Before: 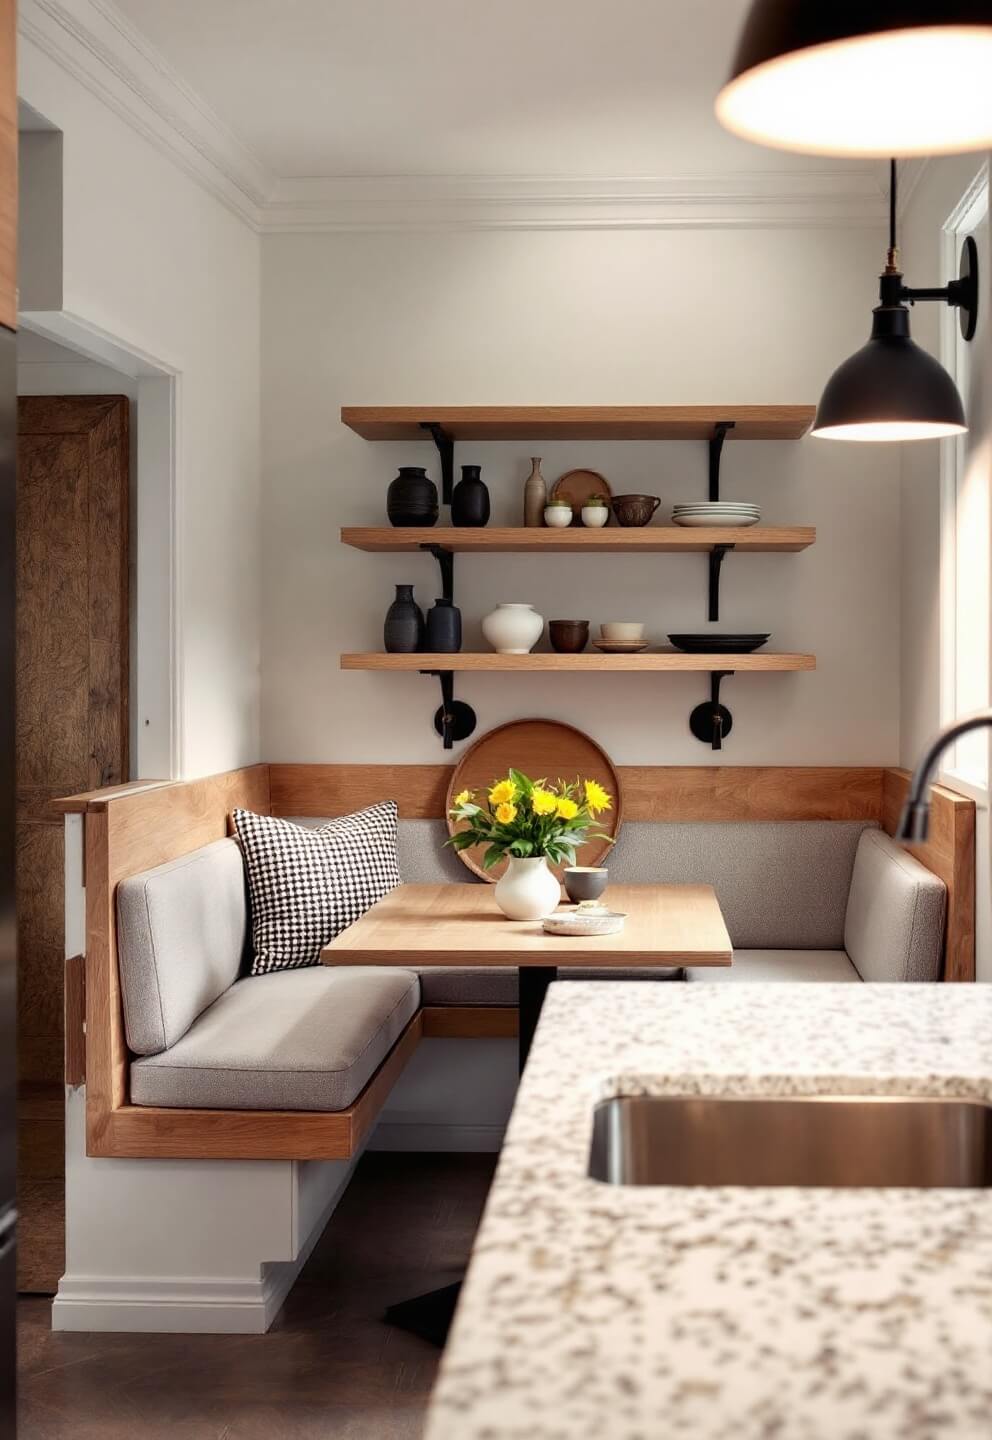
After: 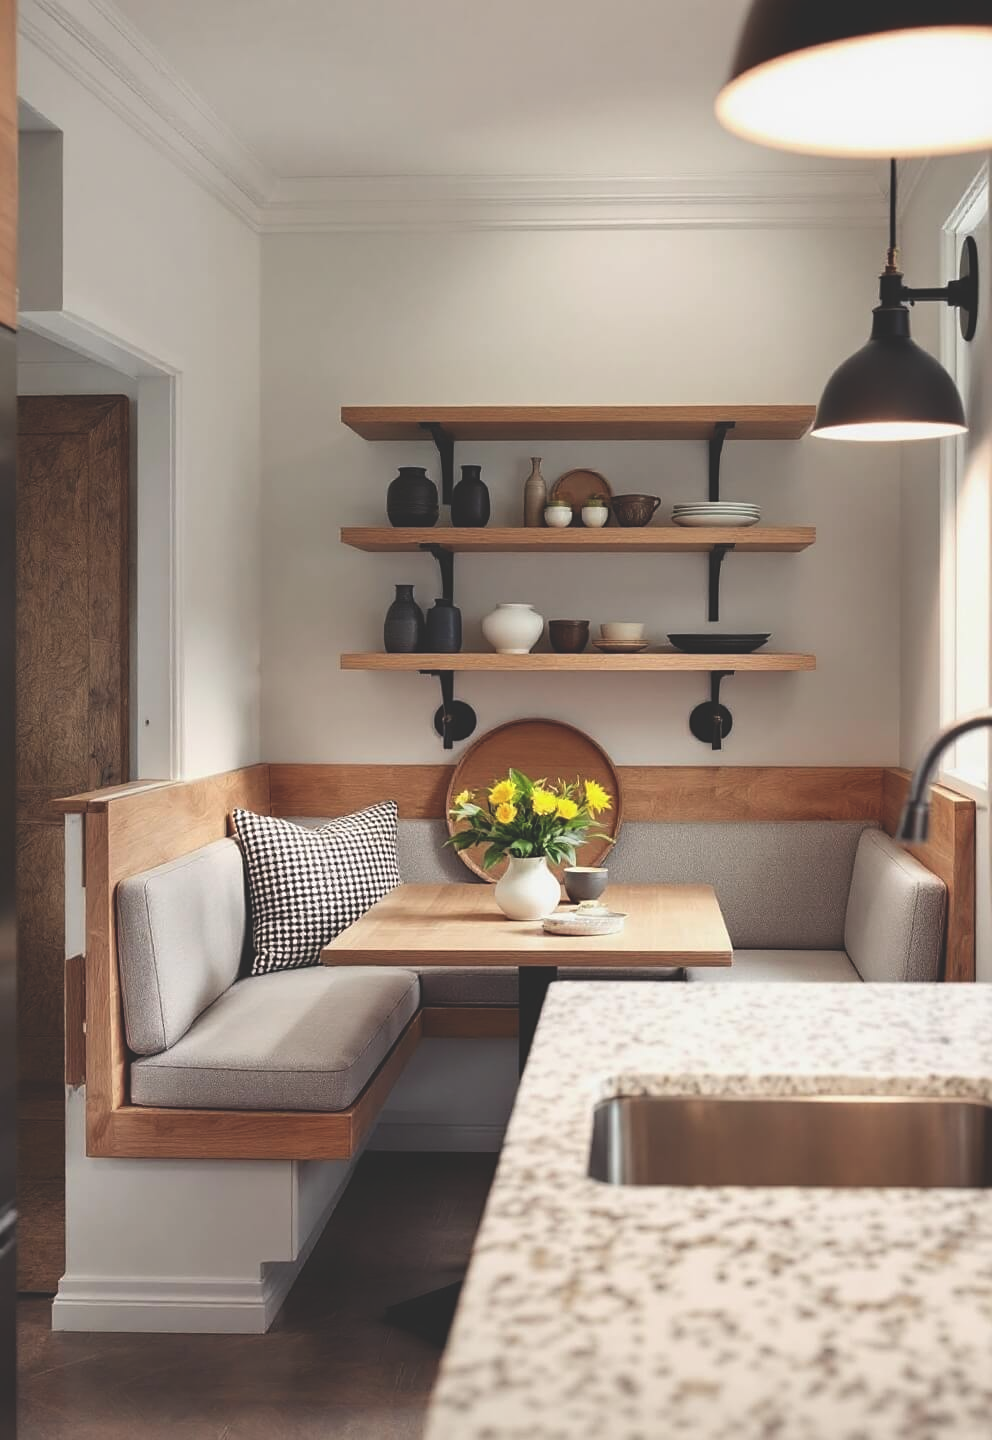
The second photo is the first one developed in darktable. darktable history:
exposure: black level correction -0.026, exposure -0.12 EV, compensate exposure bias true, compensate highlight preservation false
sharpen: amount 0.2
